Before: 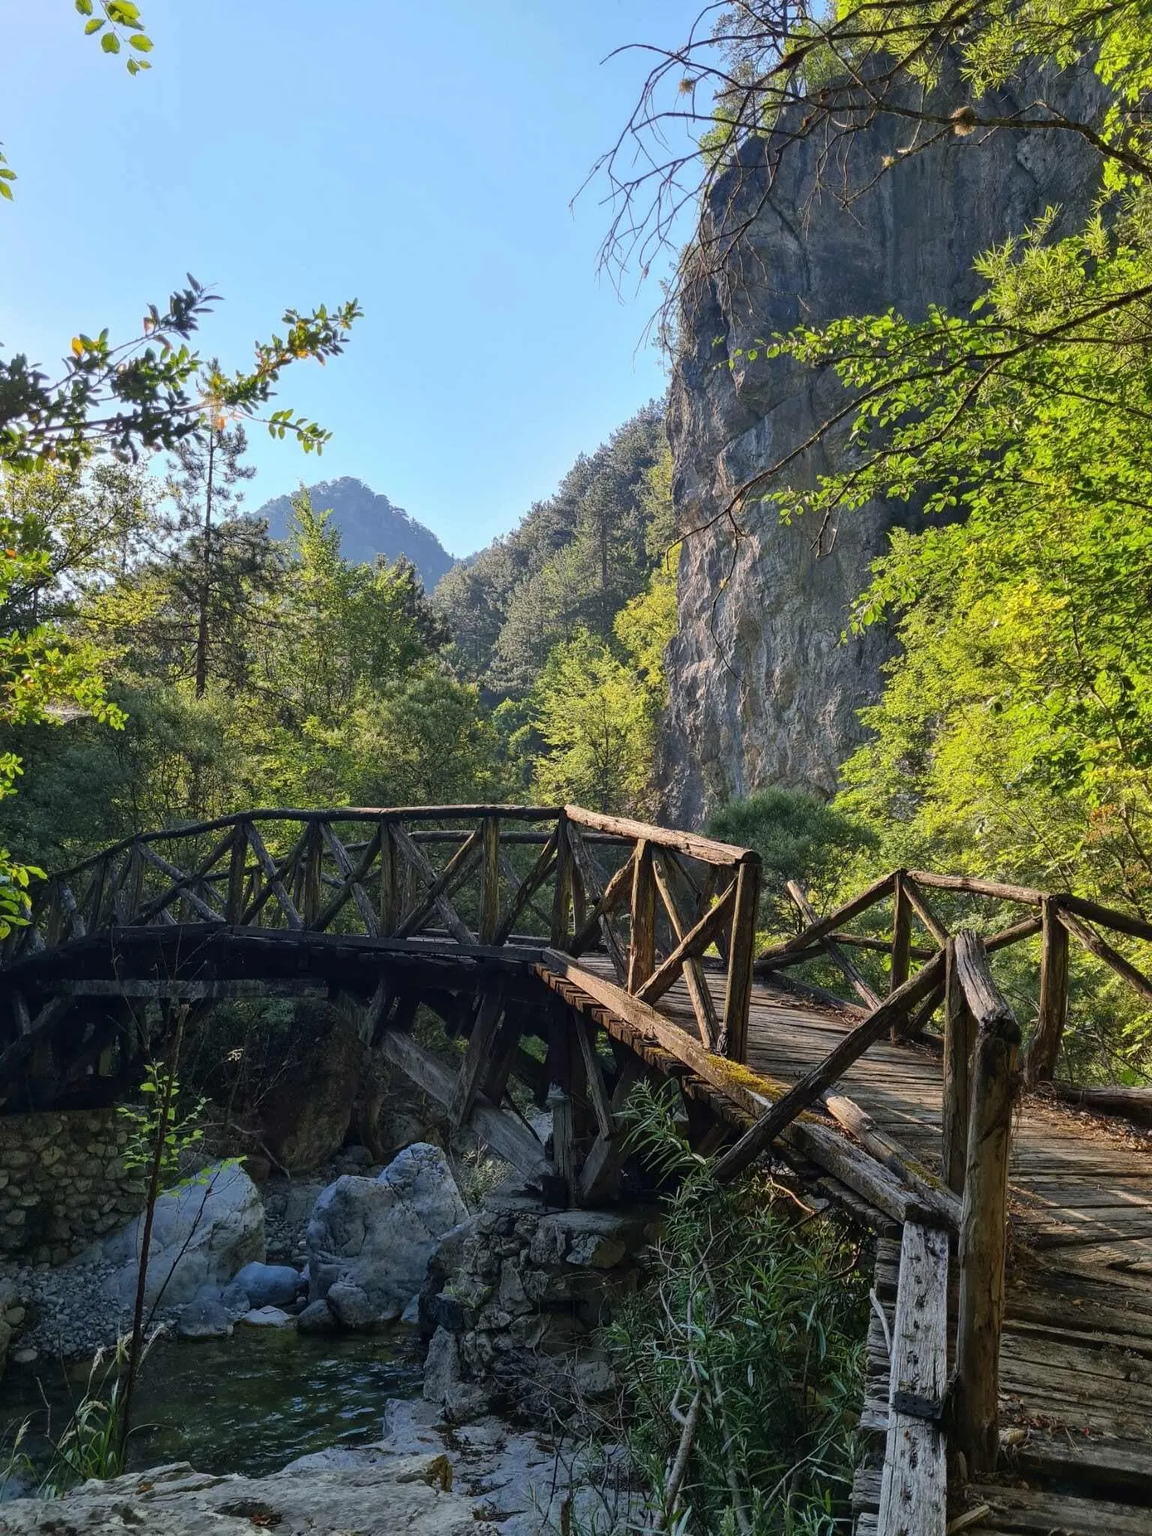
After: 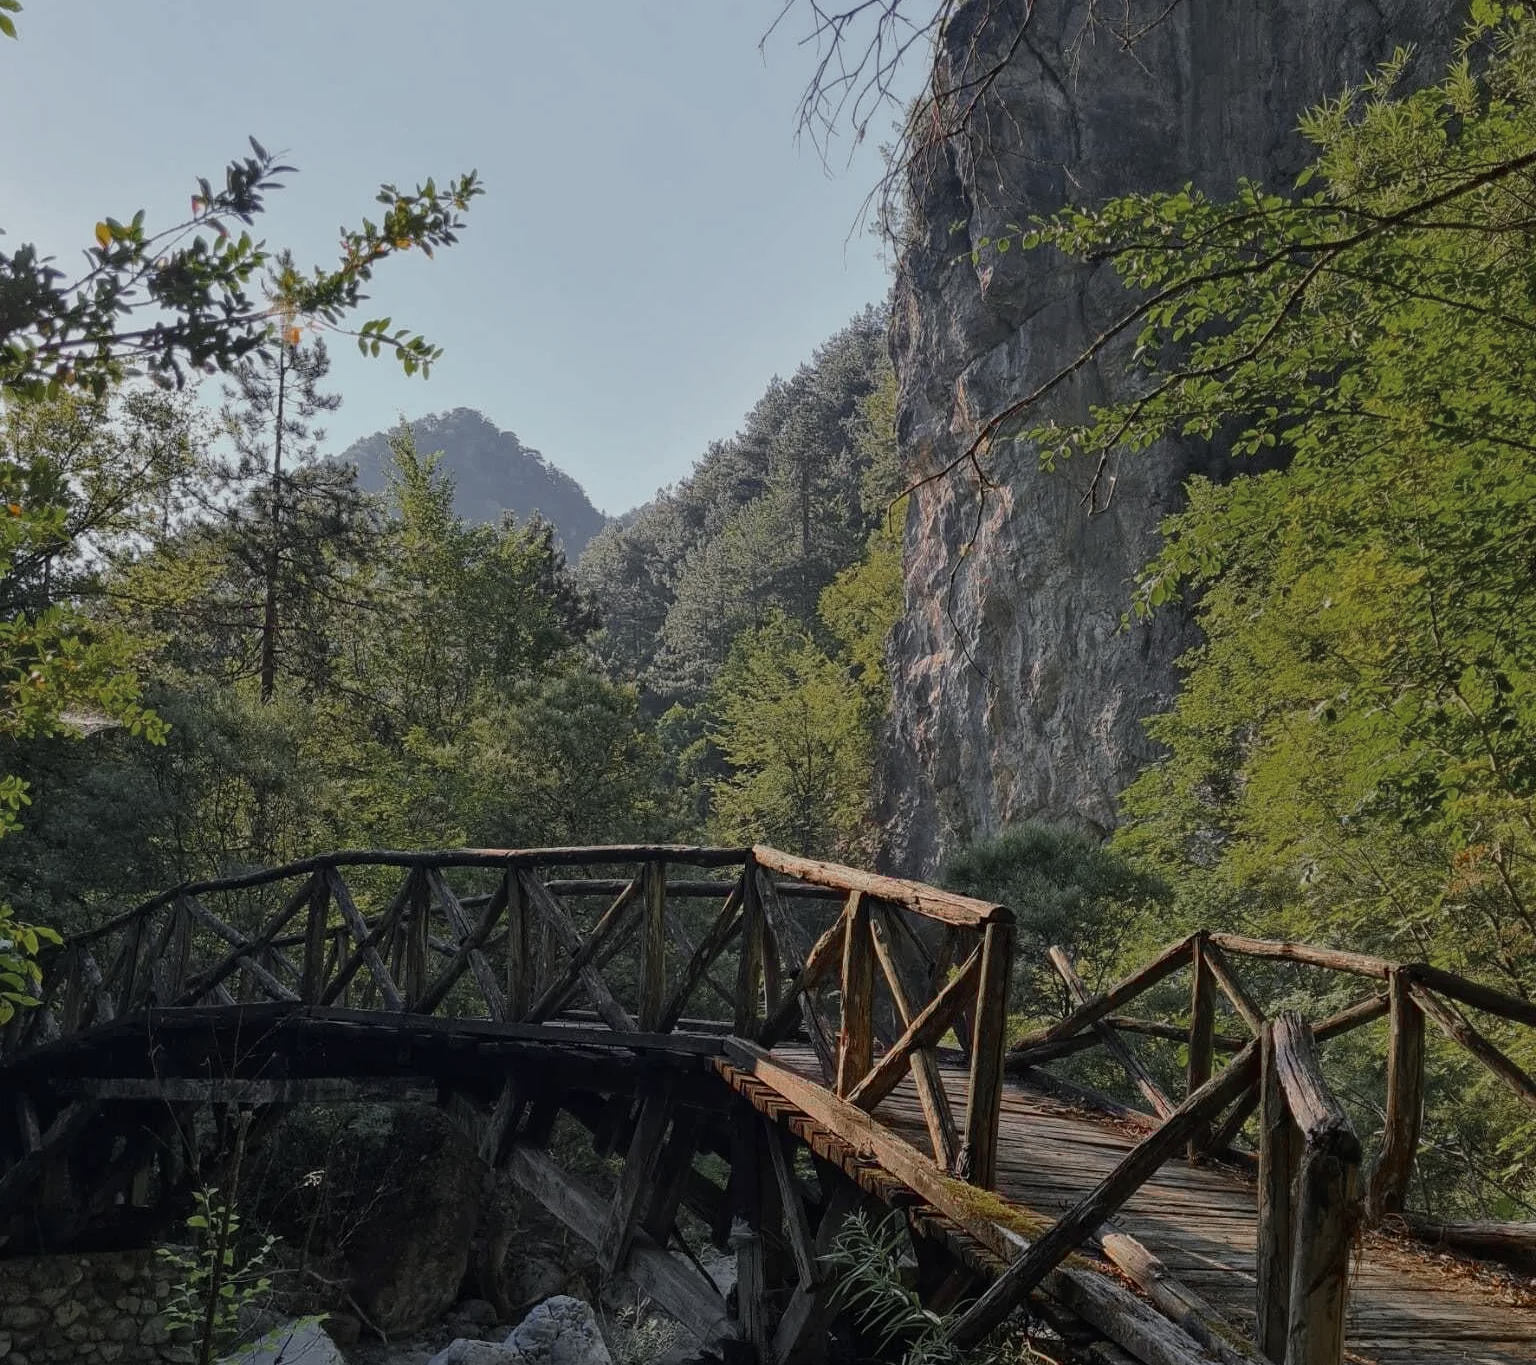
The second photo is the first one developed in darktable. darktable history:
crop: top 11.166%, bottom 22.168%
color zones: curves: ch0 [(0, 0.48) (0.209, 0.398) (0.305, 0.332) (0.429, 0.493) (0.571, 0.5) (0.714, 0.5) (0.857, 0.5) (1, 0.48)]; ch1 [(0, 0.736) (0.143, 0.625) (0.225, 0.371) (0.429, 0.256) (0.571, 0.241) (0.714, 0.213) (0.857, 0.48) (1, 0.736)]; ch2 [(0, 0.448) (0.143, 0.498) (0.286, 0.5) (0.429, 0.5) (0.571, 0.5) (0.714, 0.5) (0.857, 0.5) (1, 0.448)]
exposure: exposure -0.492 EV, compensate highlight preservation false
